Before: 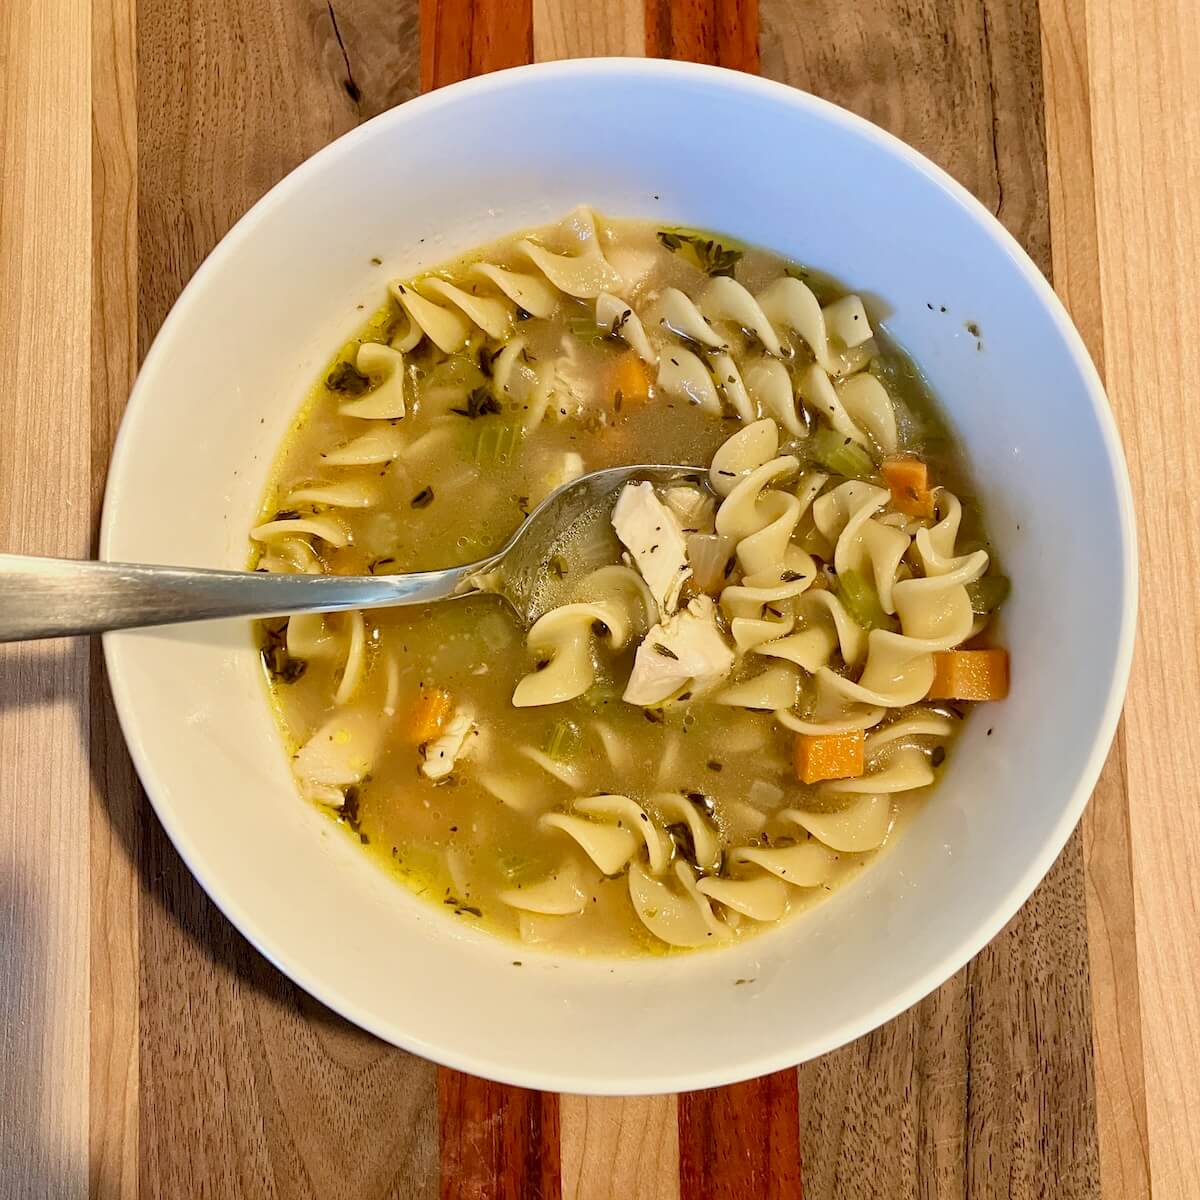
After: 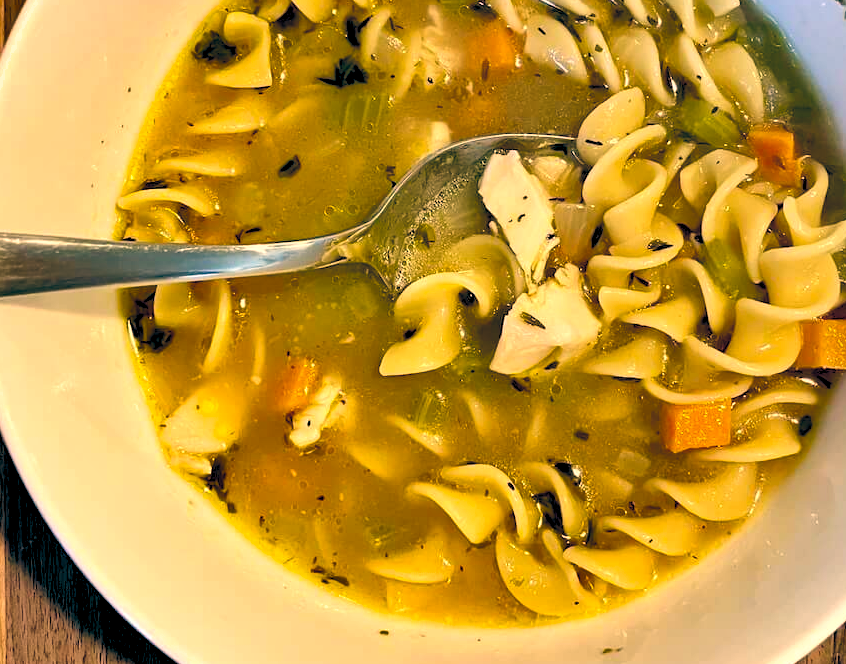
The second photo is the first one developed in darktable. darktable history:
crop: left 11.123%, top 27.61%, right 18.3%, bottom 17.034%
color balance: lift [1.006, 0.985, 1.002, 1.015], gamma [1, 0.953, 1.008, 1.047], gain [1.076, 1.13, 1.004, 0.87]
shadows and highlights: soften with gaussian
color balance rgb: perceptual saturation grading › global saturation 20%, global vibrance 20%
exposure: black level correction 0.012, compensate highlight preservation false
rgb levels: levels [[0.01, 0.419, 0.839], [0, 0.5, 1], [0, 0.5, 1]]
